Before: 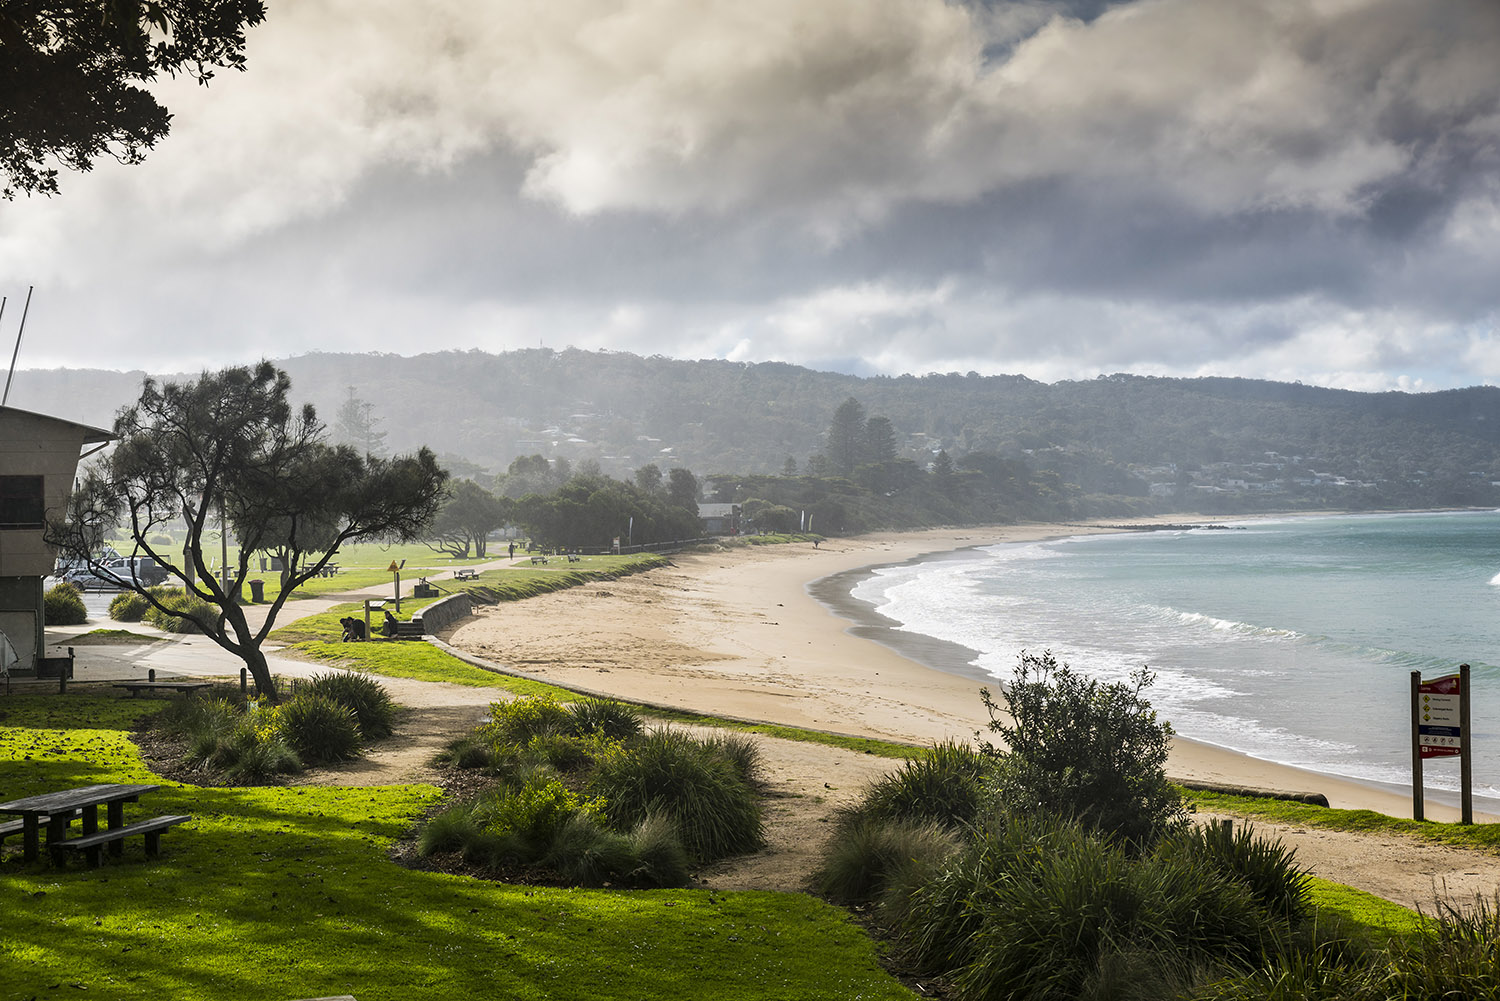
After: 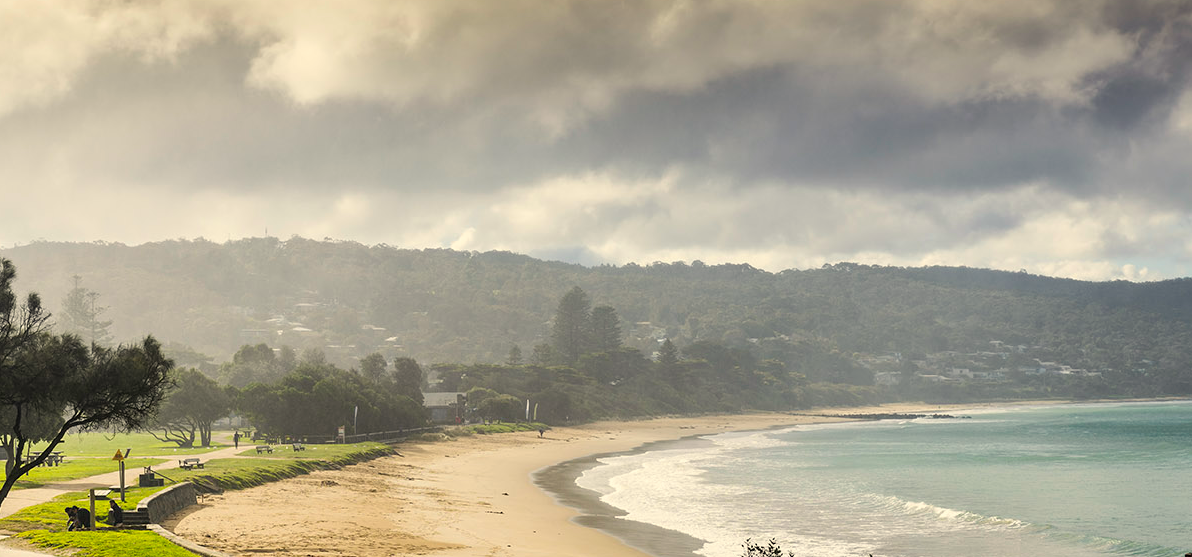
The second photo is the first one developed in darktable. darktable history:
color correction: highlights a* 2.72, highlights b* 22.8
white balance: red 0.976, blue 1.04
crop: left 18.38%, top 11.092%, right 2.134%, bottom 33.217%
